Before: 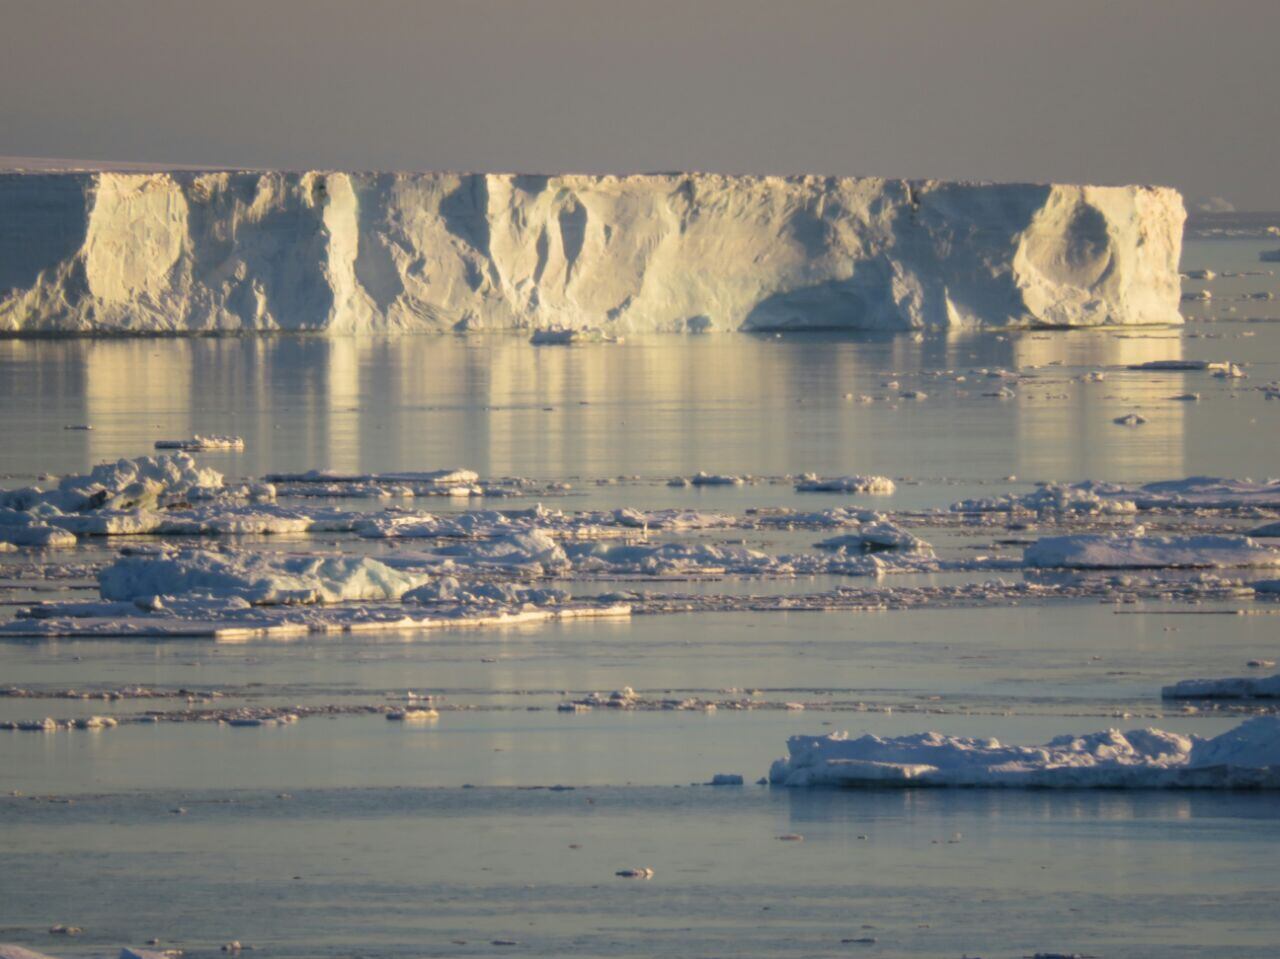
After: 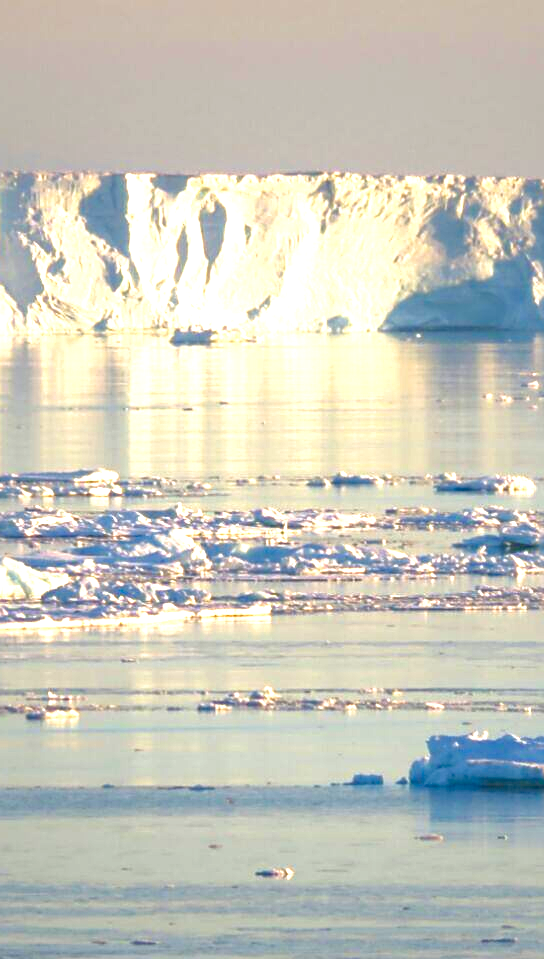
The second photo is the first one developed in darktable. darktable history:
tone equalizer: -8 EV 0.237 EV, -7 EV 0.393 EV, -6 EV 0.427 EV, -5 EV 0.251 EV, -3 EV -0.245 EV, -2 EV -0.439 EV, -1 EV -0.392 EV, +0 EV -0.246 EV, edges refinement/feathering 500, mask exposure compensation -1.57 EV, preserve details no
crop: left 28.126%, right 29.328%
exposure: black level correction 0, exposure 1.707 EV, compensate highlight preservation false
velvia: strength 31.6%, mid-tones bias 0.208
sharpen: on, module defaults
